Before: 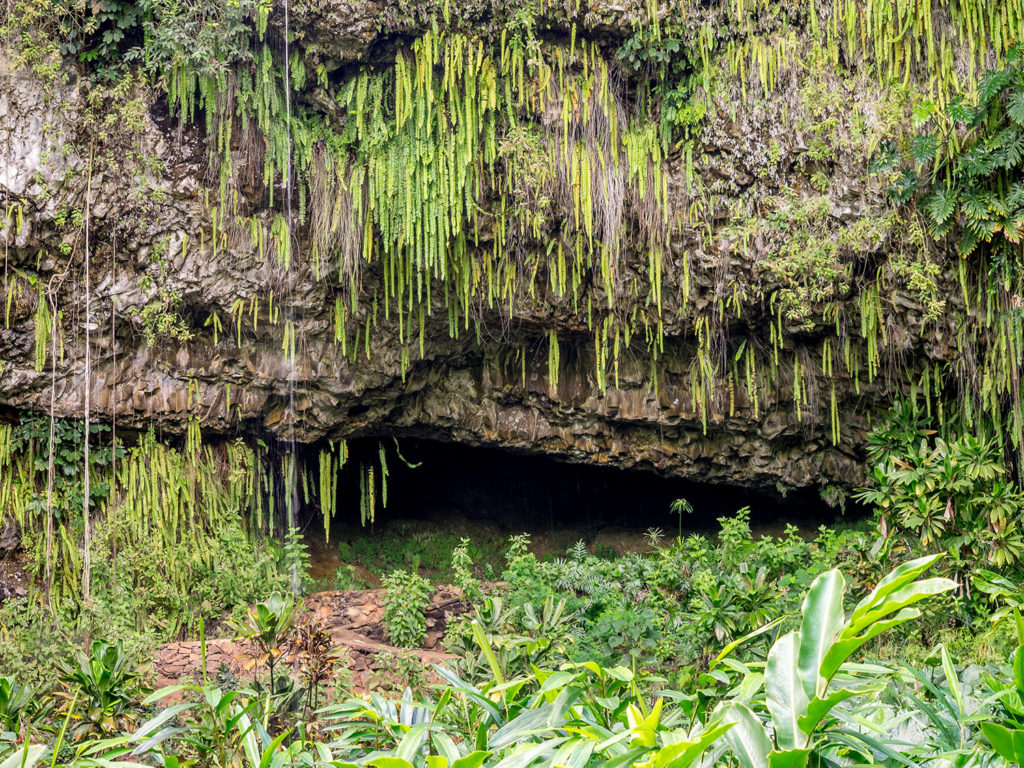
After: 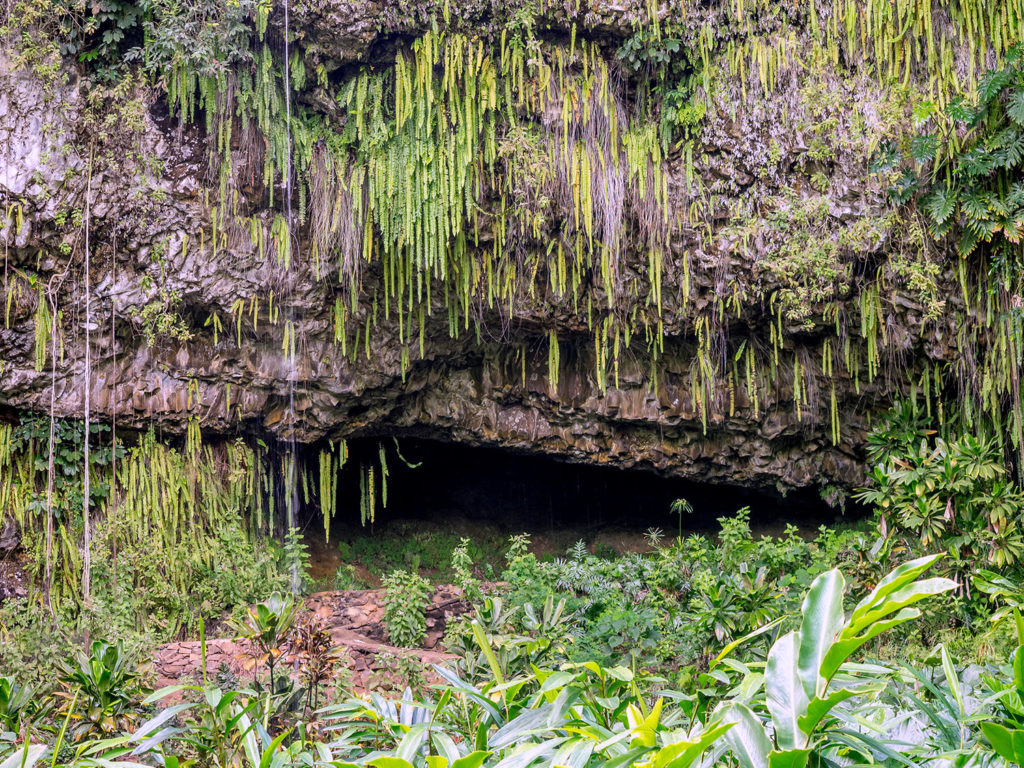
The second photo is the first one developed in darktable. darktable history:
white balance: red 1.042, blue 1.17
exposure: exposure -0.153 EV, compensate highlight preservation false
